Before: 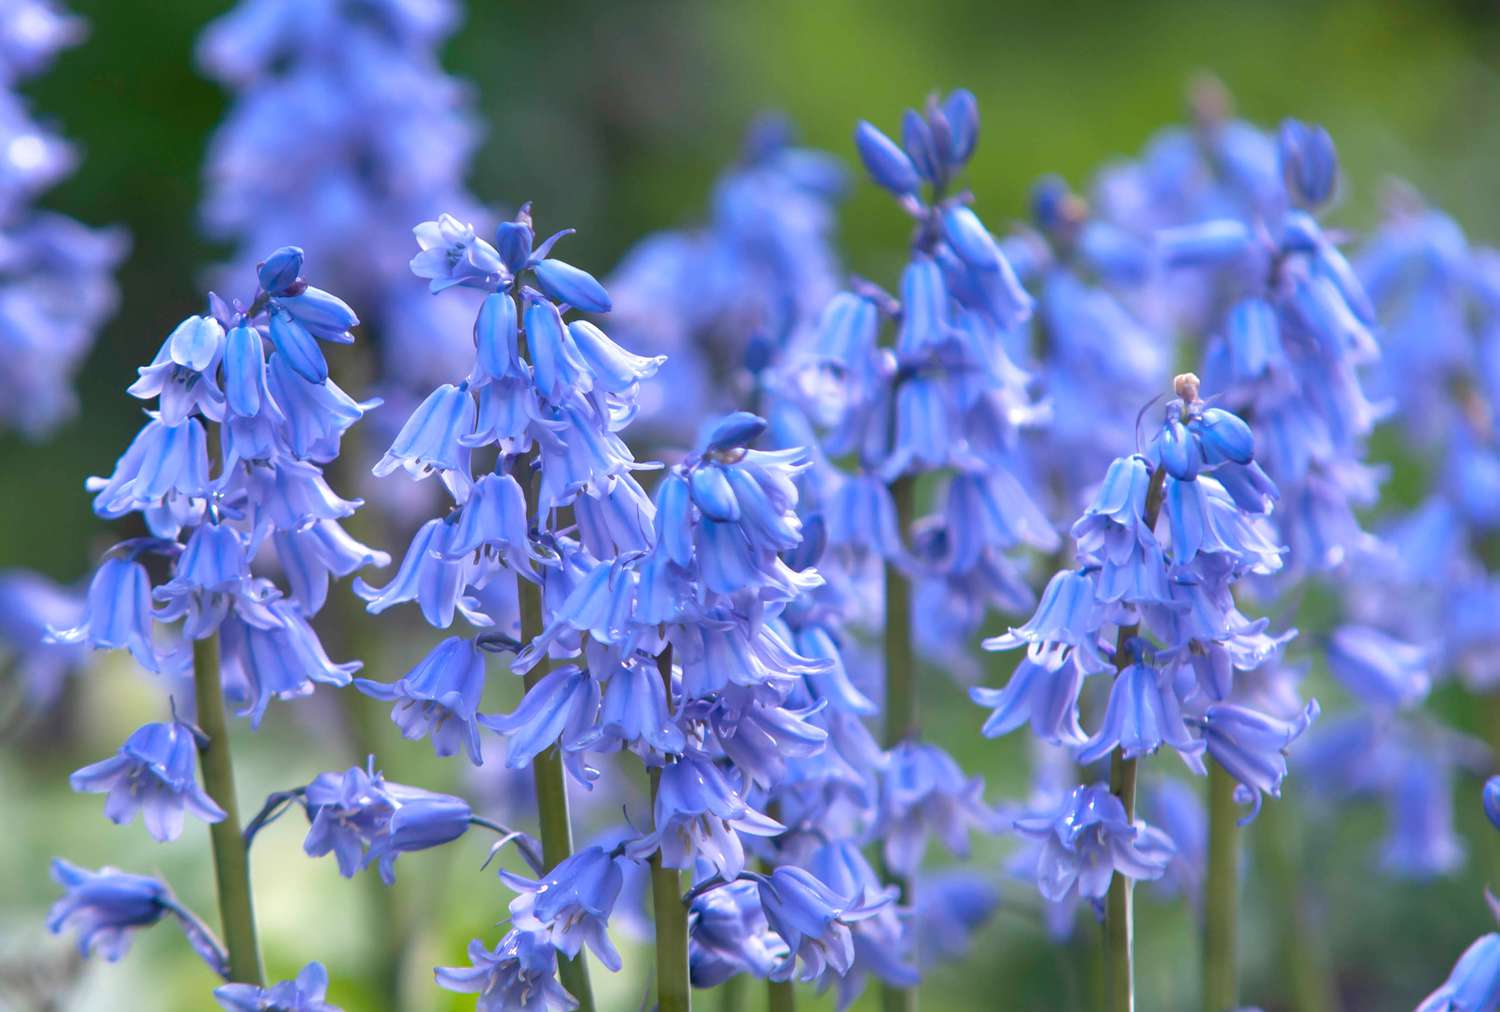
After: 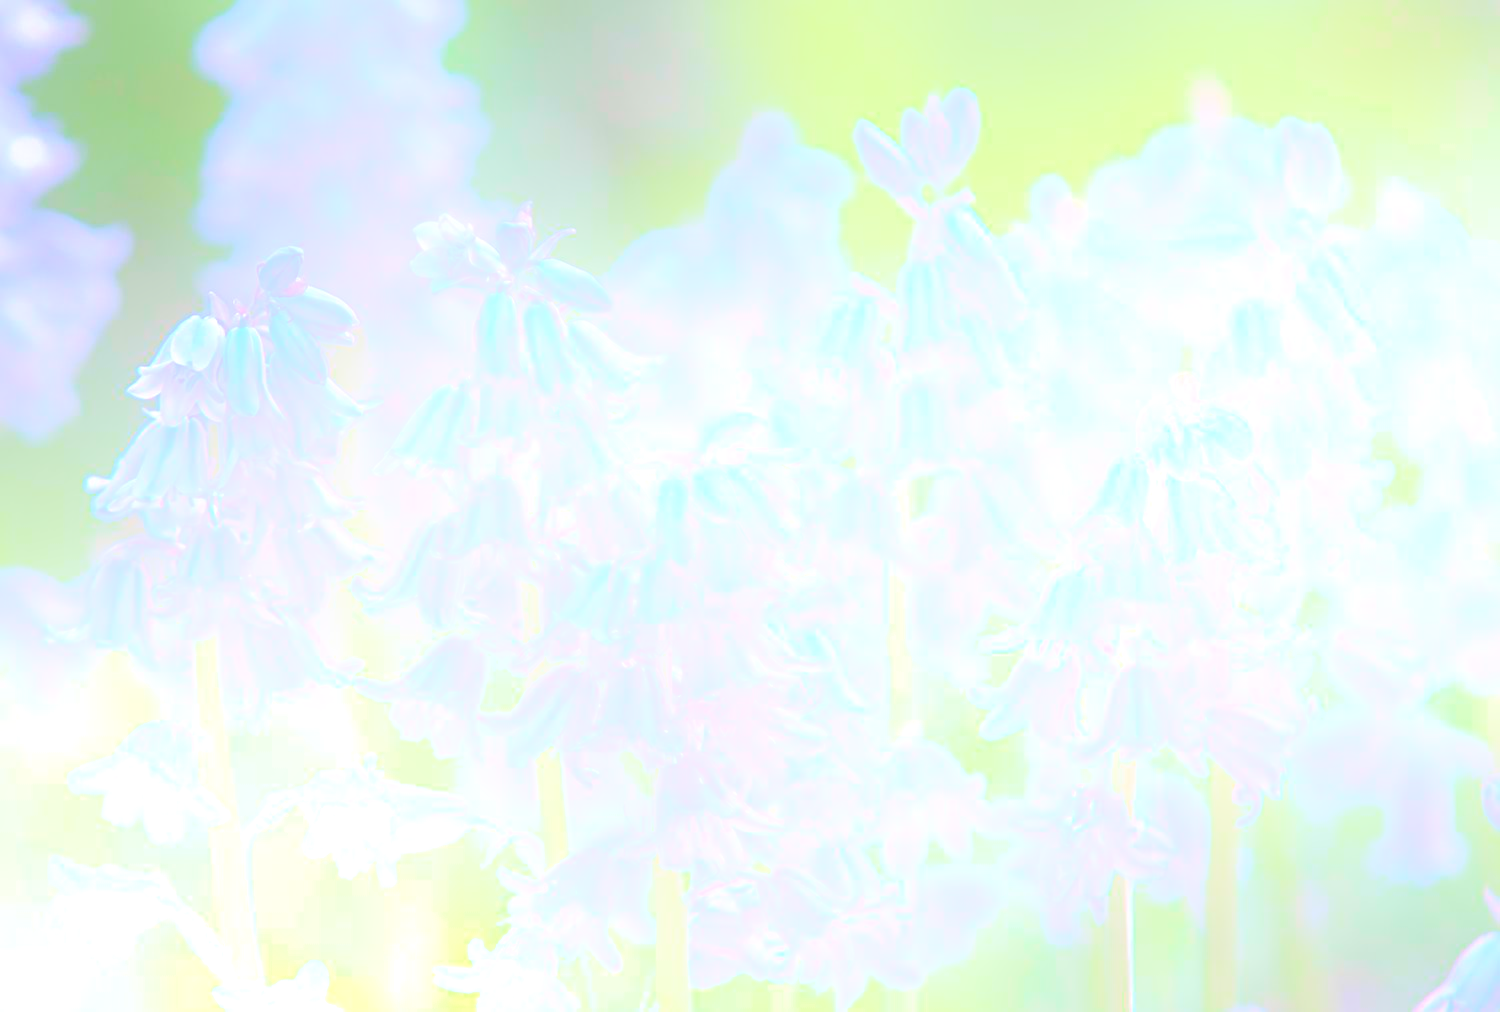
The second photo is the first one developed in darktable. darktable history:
color zones: curves: ch0 [(0.11, 0.396) (0.195, 0.36) (0.25, 0.5) (0.303, 0.412) (0.357, 0.544) (0.75, 0.5) (0.967, 0.328)]; ch1 [(0, 0.468) (0.112, 0.512) (0.202, 0.6) (0.25, 0.5) (0.307, 0.352) (0.357, 0.544) (0.75, 0.5) (0.963, 0.524)]
sharpen: radius 2.817, amount 0.715
bloom: size 25%, threshold 5%, strength 90%
shadows and highlights: shadows 52.42, soften with gaussian
